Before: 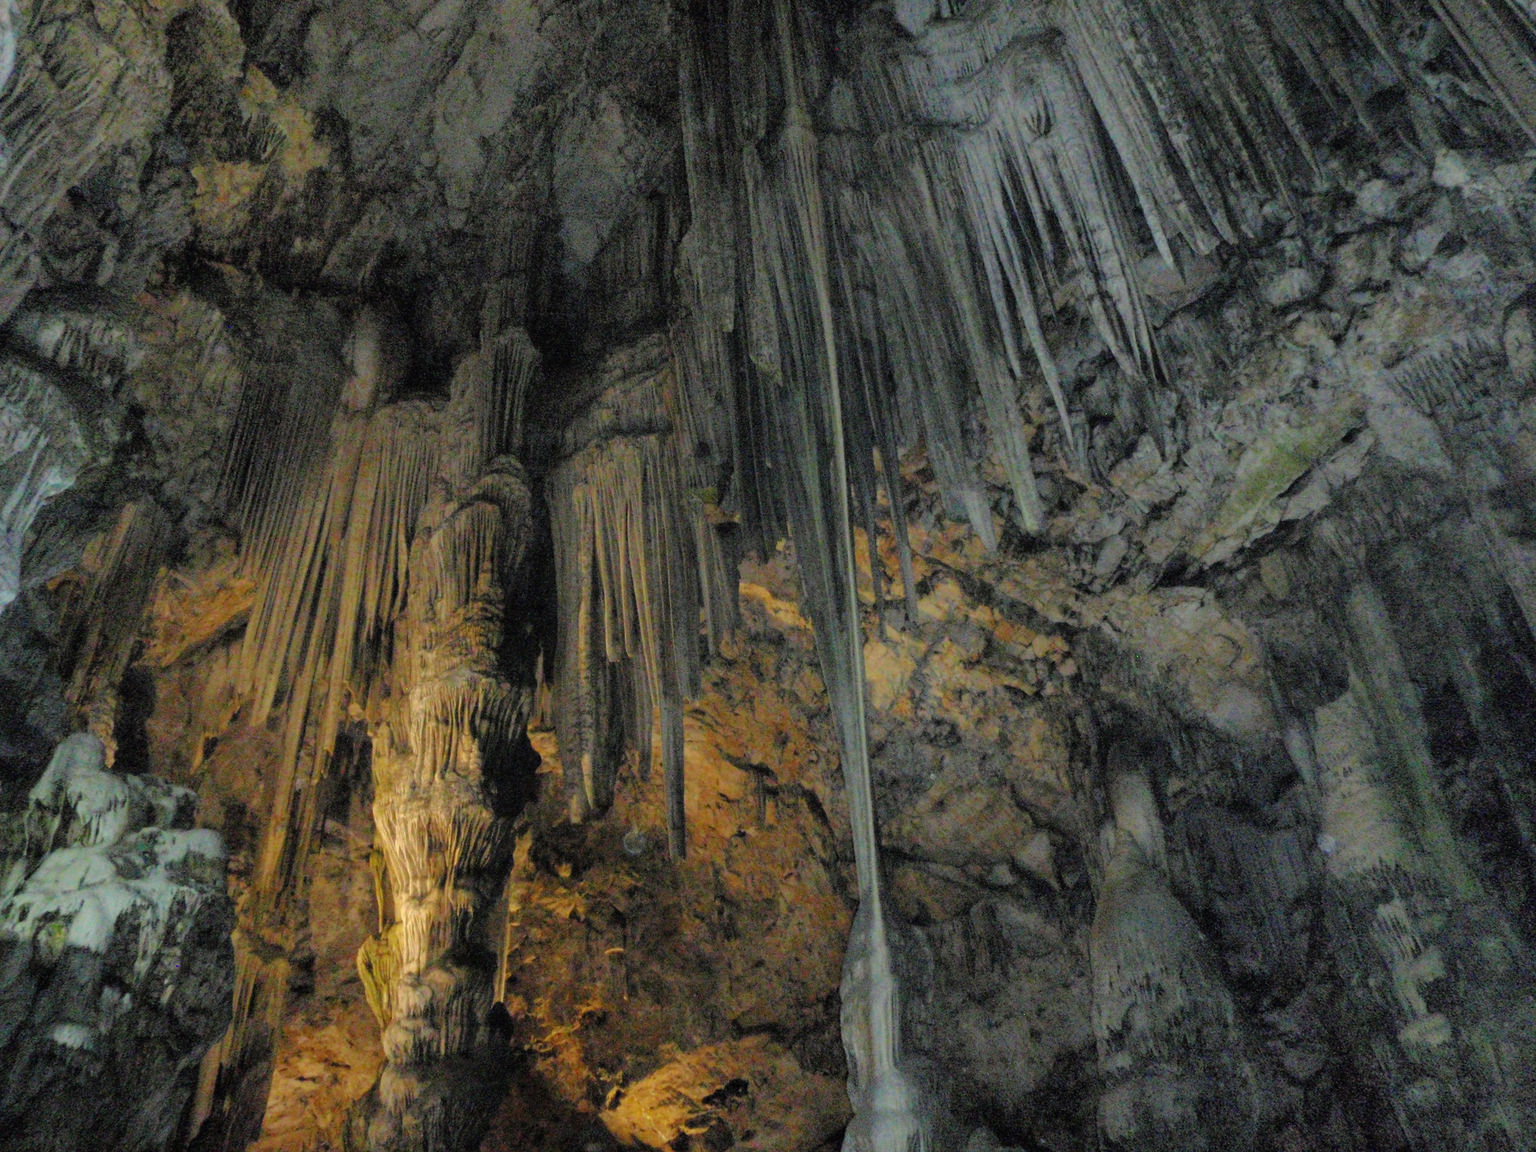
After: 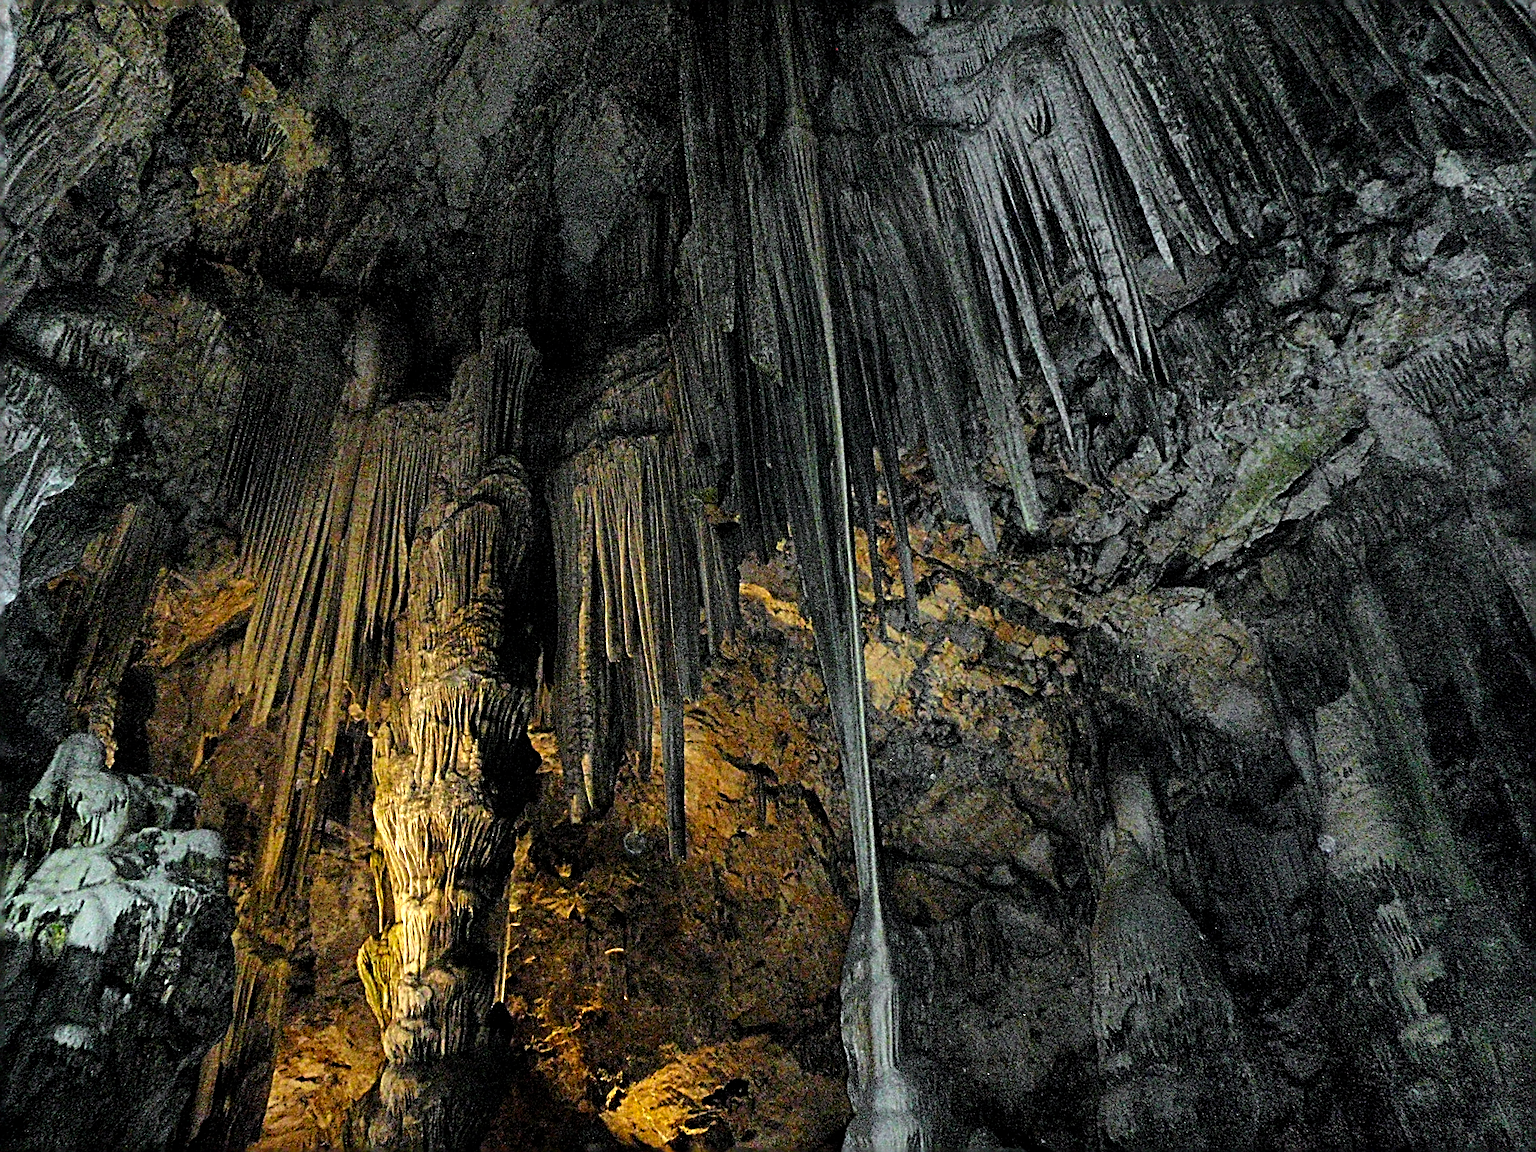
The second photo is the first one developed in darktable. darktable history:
color calibration: x 0.355, y 0.367, temperature 4700.38 K
tone equalizer: -8 EV -1.08 EV, -7 EV -1.01 EV, -6 EV -0.867 EV, -5 EV -0.578 EV, -3 EV 0.578 EV, -2 EV 0.867 EV, -1 EV 1.01 EV, +0 EV 1.08 EV, edges refinement/feathering 500, mask exposure compensation -1.57 EV, preserve details no
exposure: black level correction 0.006, exposure -0.226 EV, compensate highlight preservation false
sharpen: radius 3.158, amount 1.731
color zones: curves: ch1 [(0.25, 0.61) (0.75, 0.248)]
